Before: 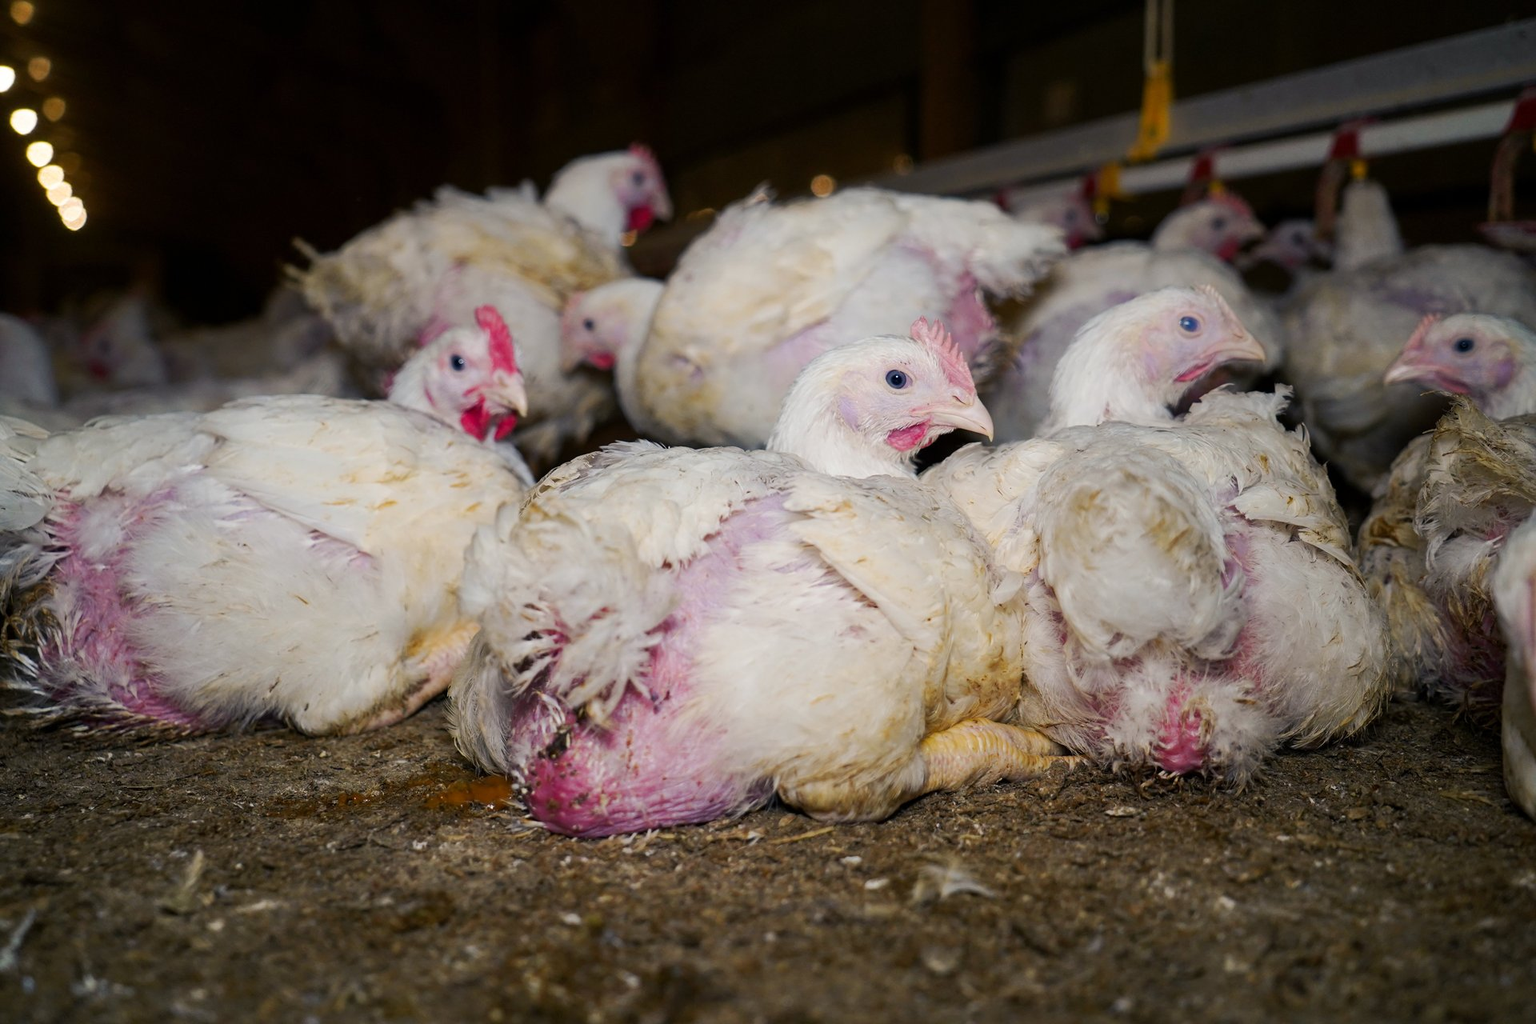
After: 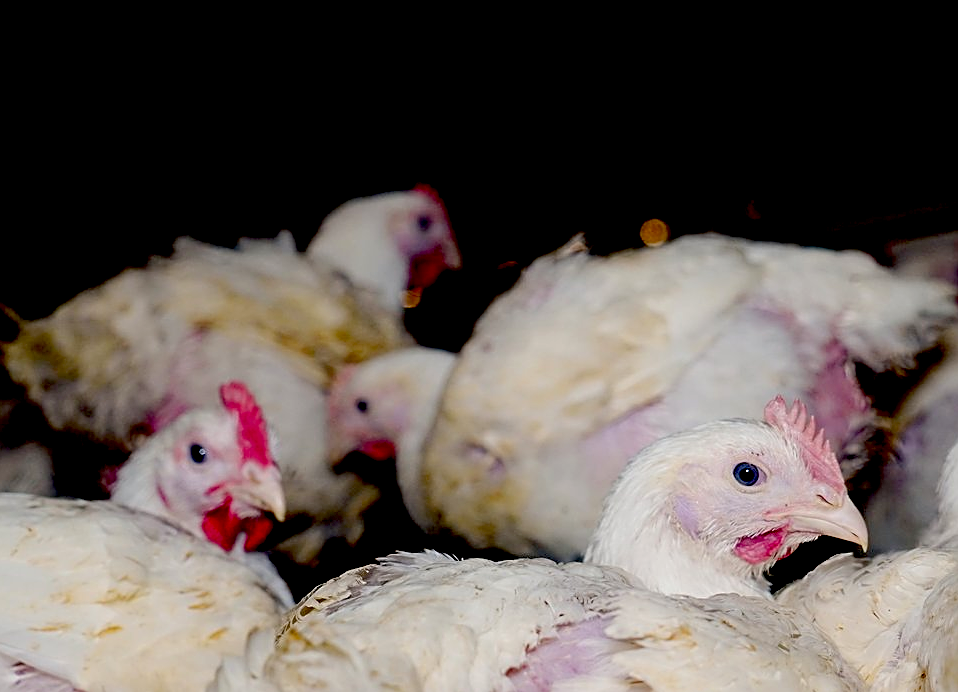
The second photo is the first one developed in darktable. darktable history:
crop: left 19.53%, right 30.53%, bottom 45.894%
exposure: black level correction 0.058, compensate exposure bias true, compensate highlight preservation false
sharpen: on, module defaults
